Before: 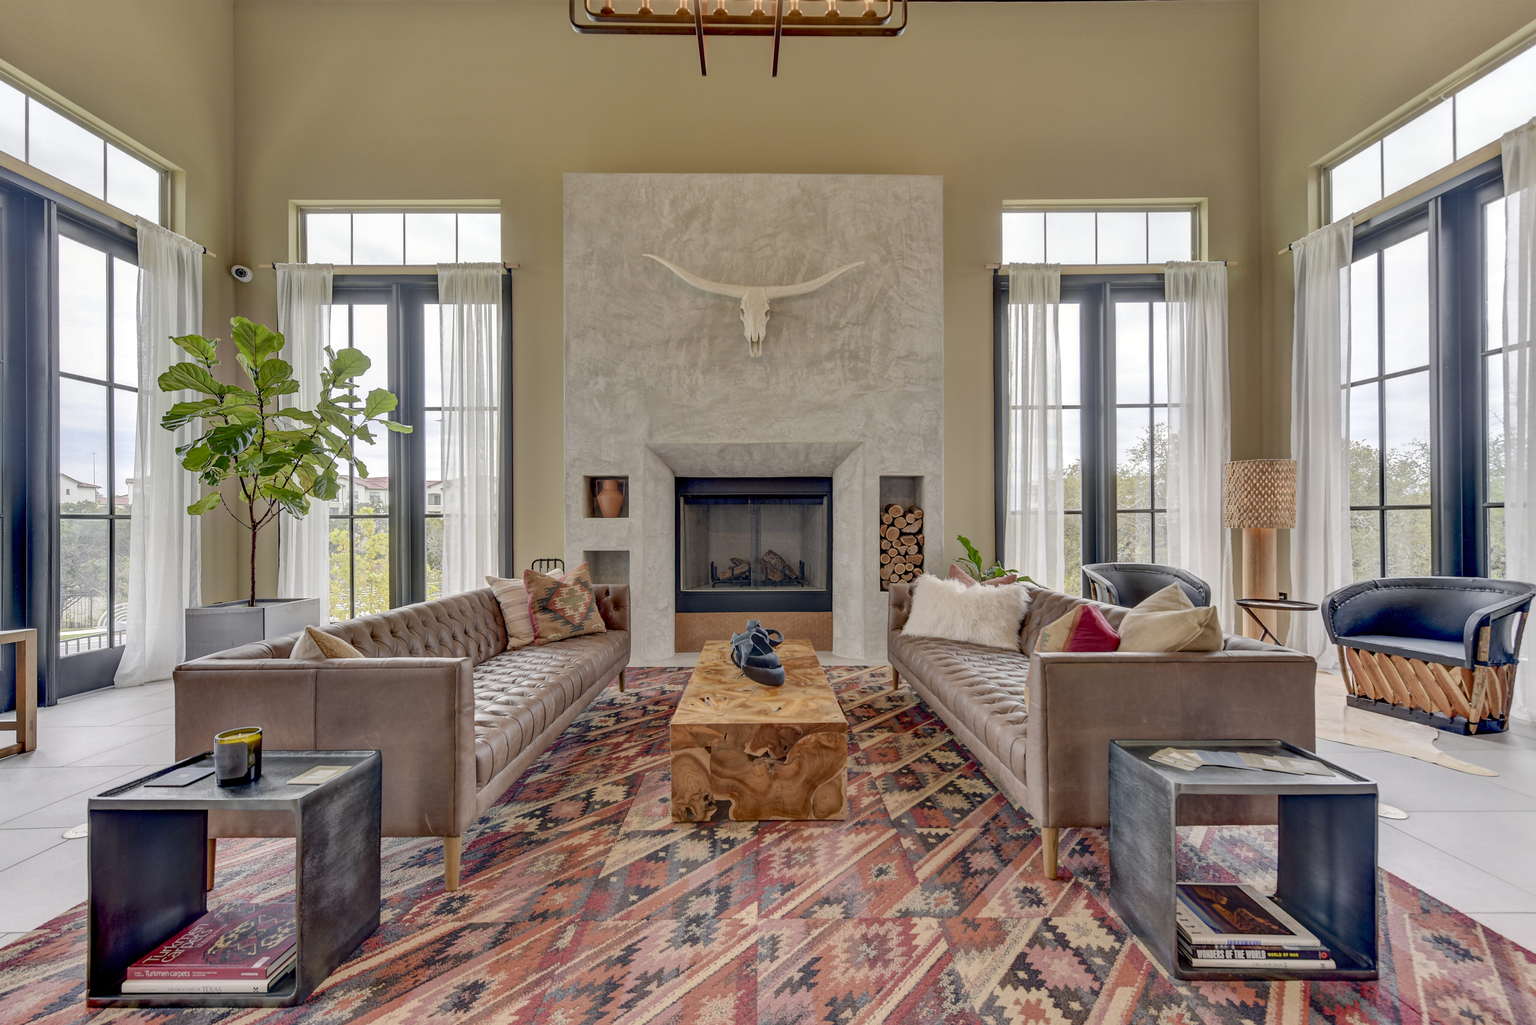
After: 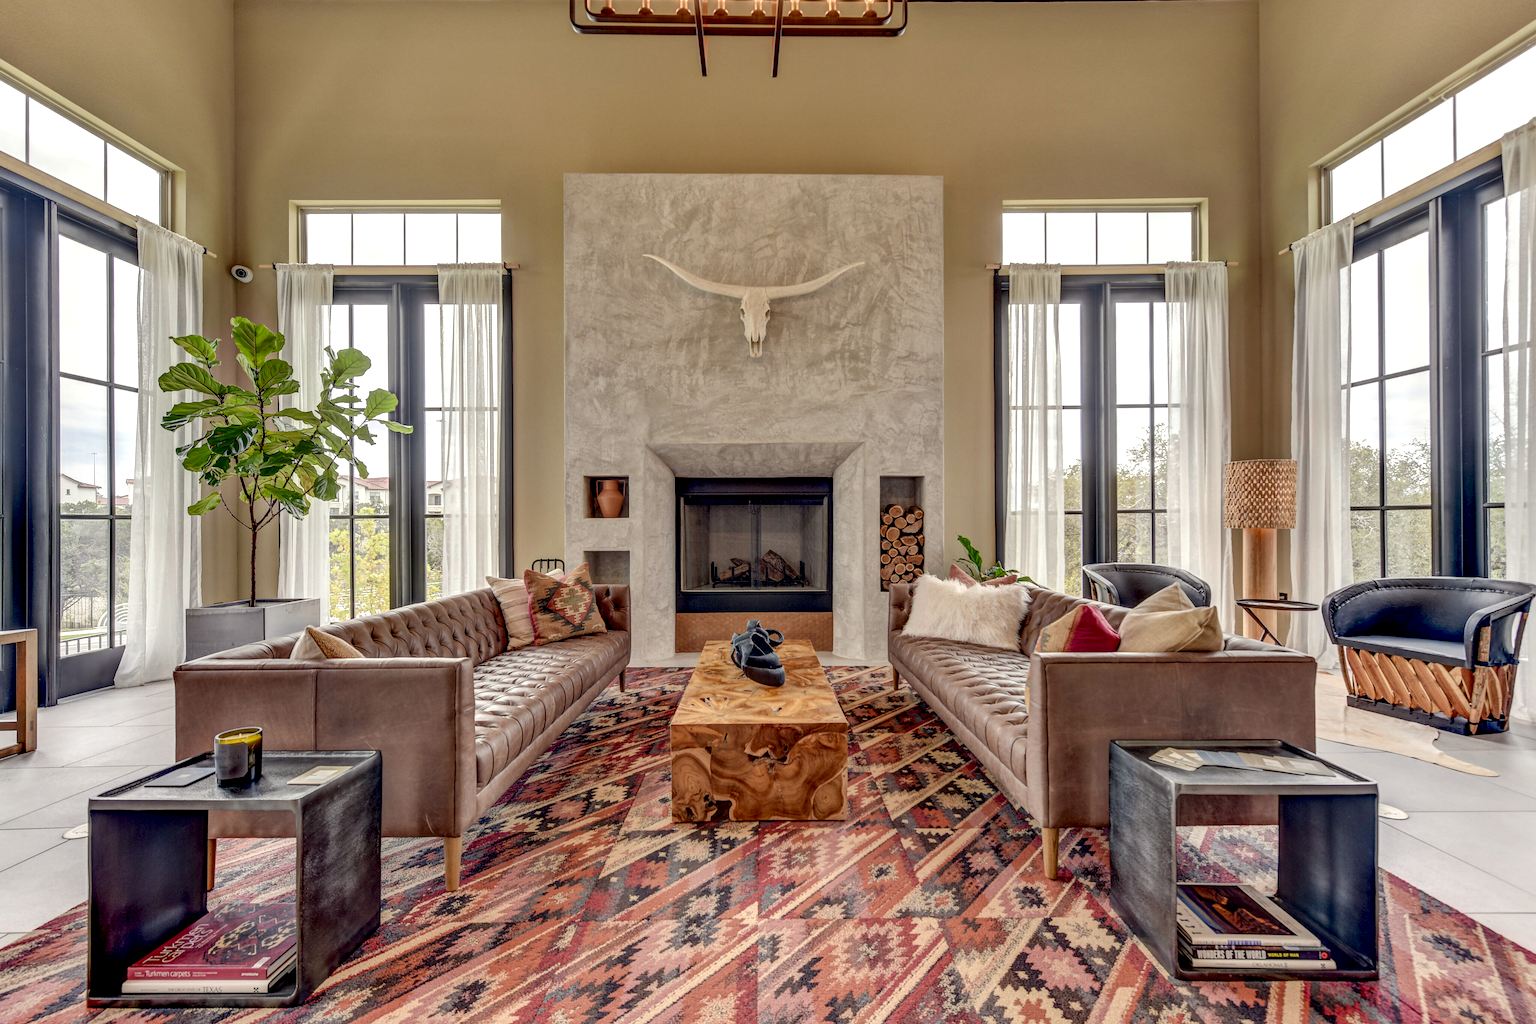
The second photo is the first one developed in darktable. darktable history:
color correction: highlights a* -0.95, highlights b* 4.5, shadows a* 3.55
local contrast: detail 150%
